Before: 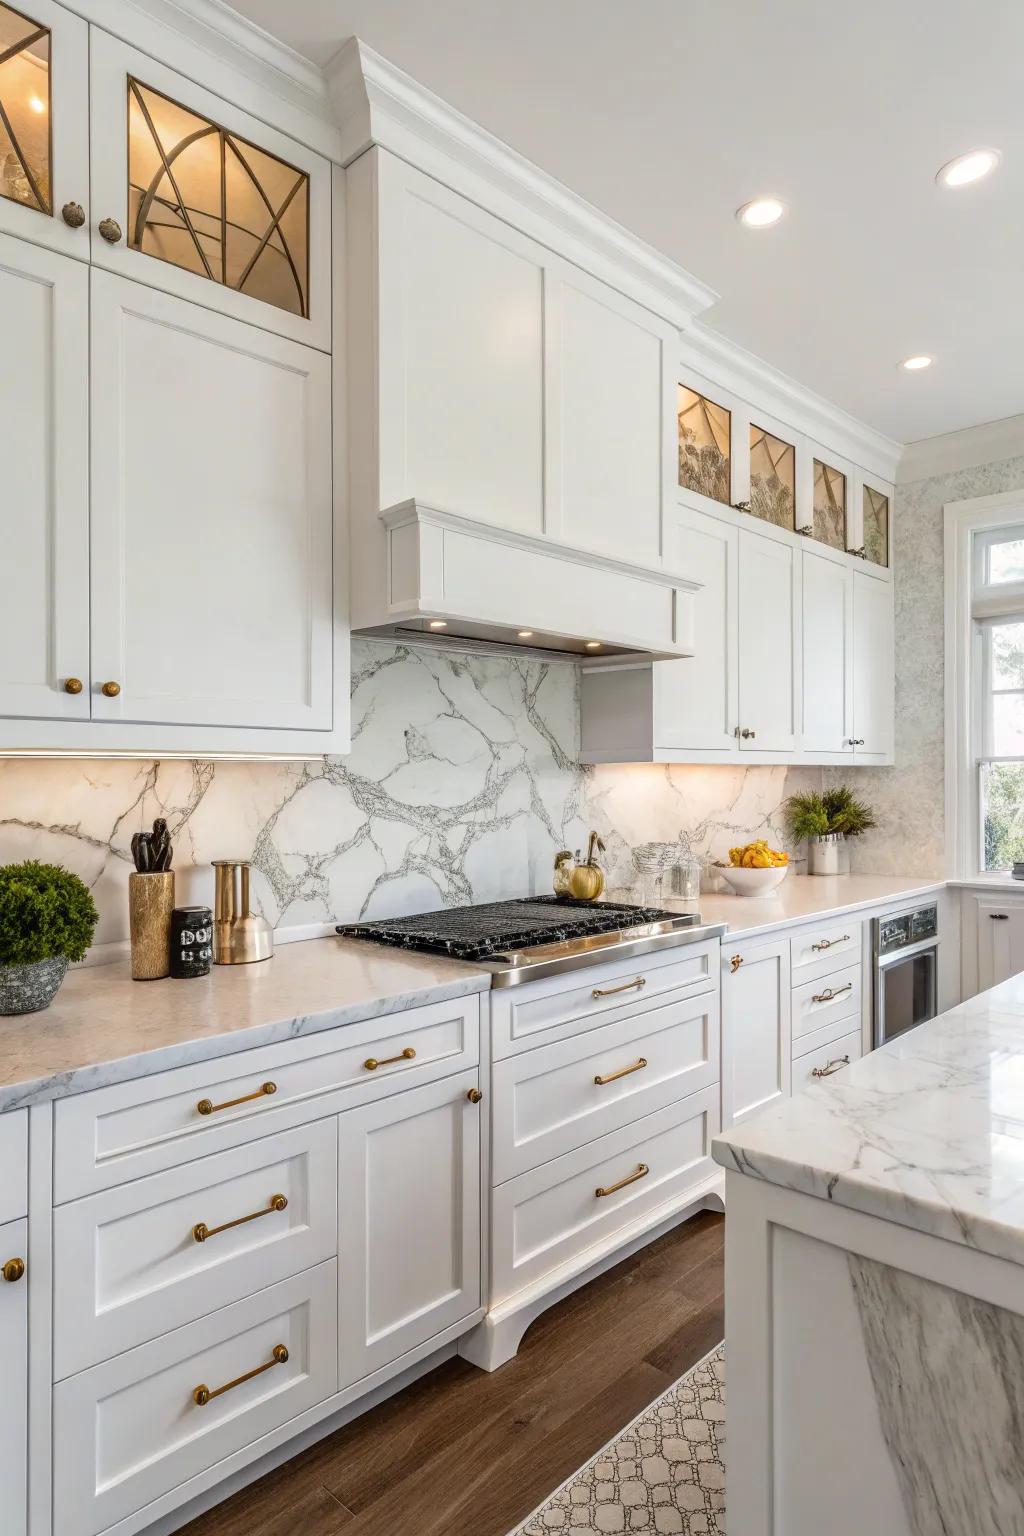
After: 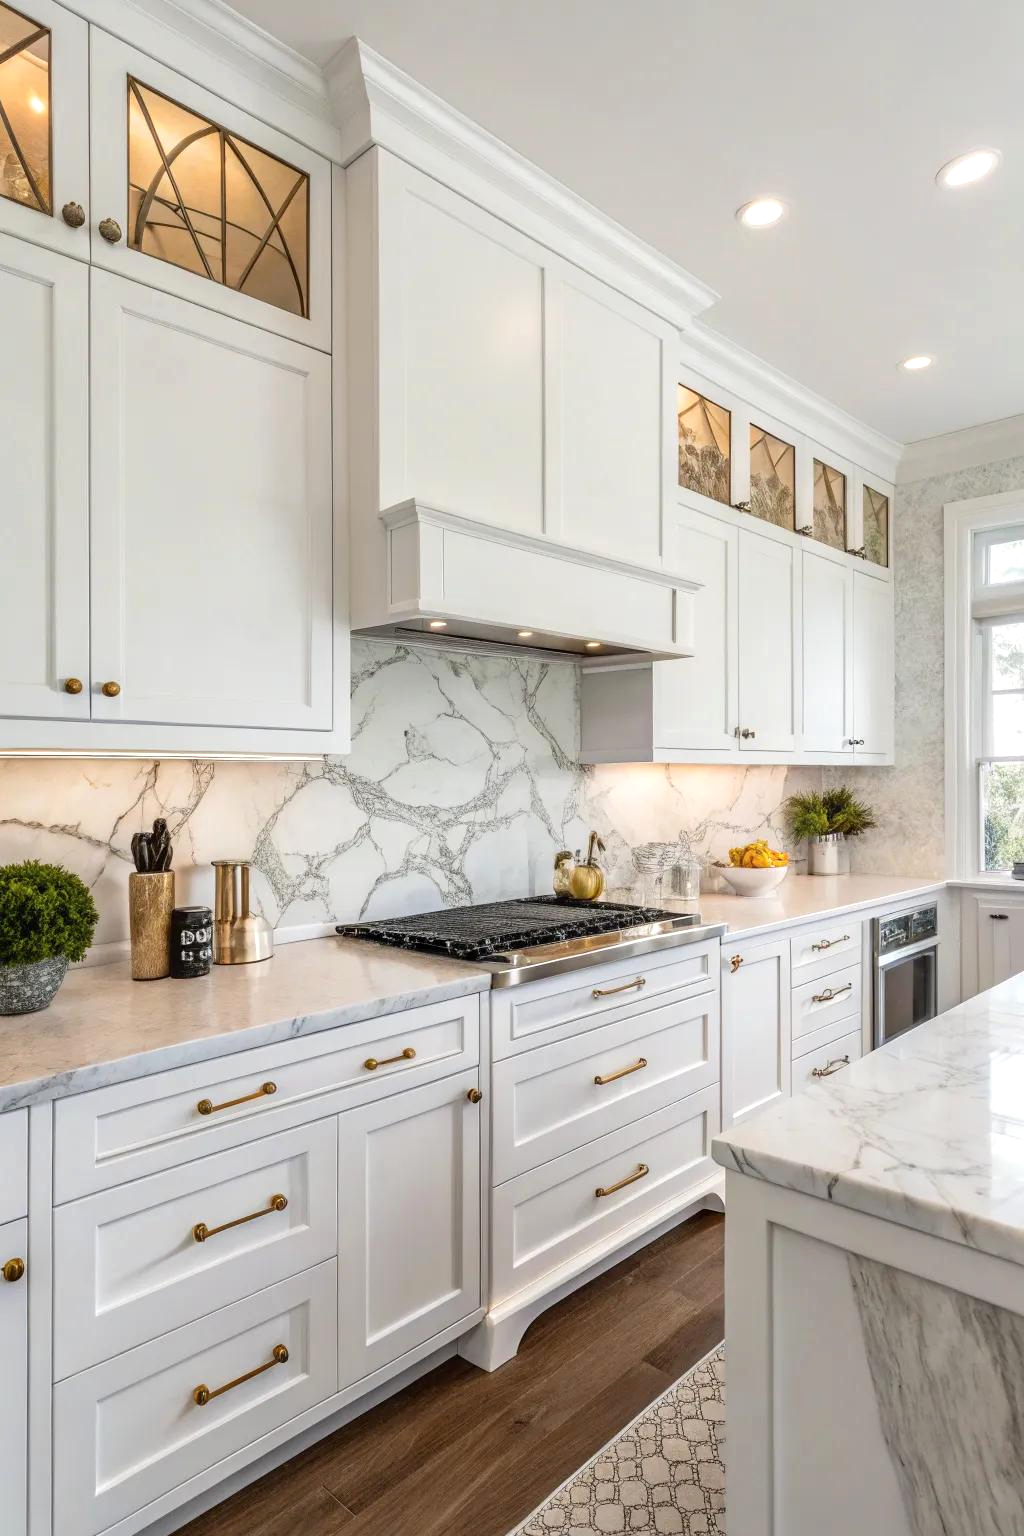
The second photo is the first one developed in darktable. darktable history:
exposure: exposure 0.134 EV, compensate highlight preservation false
